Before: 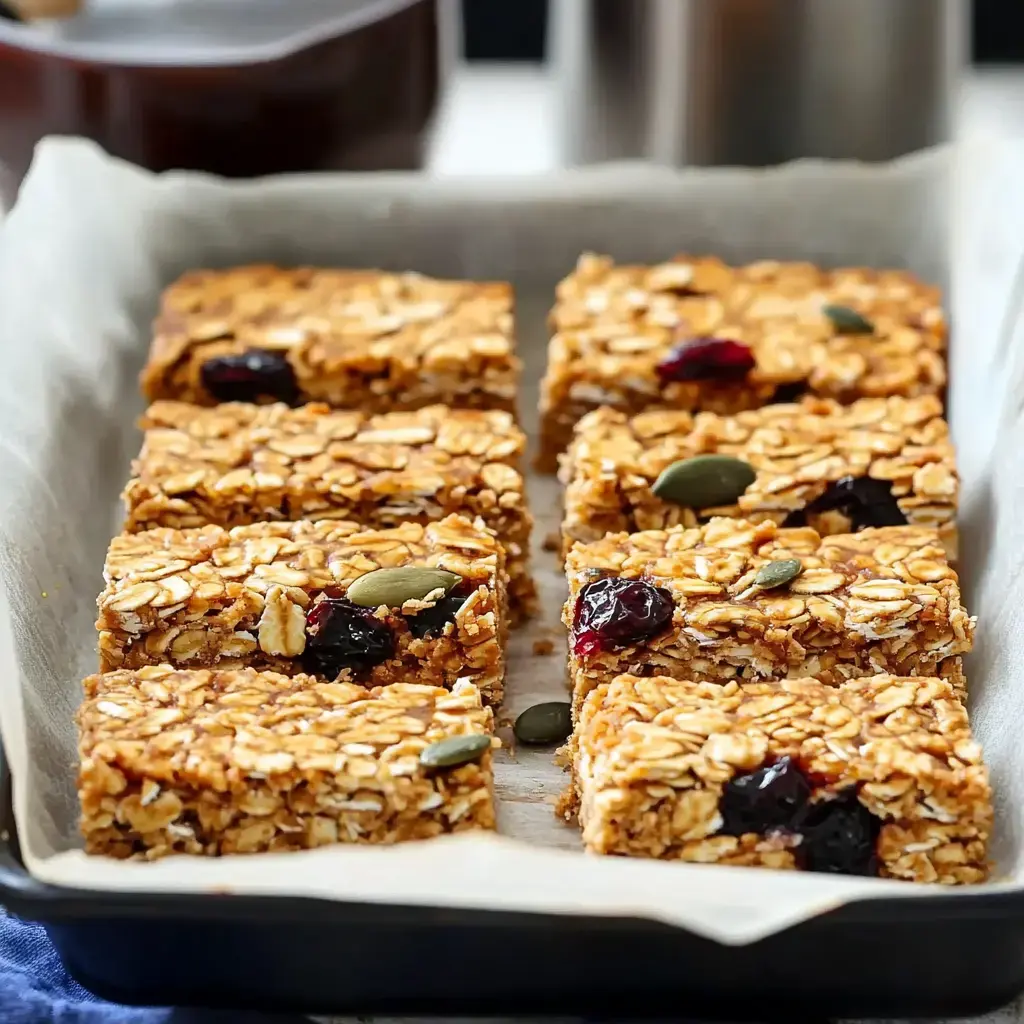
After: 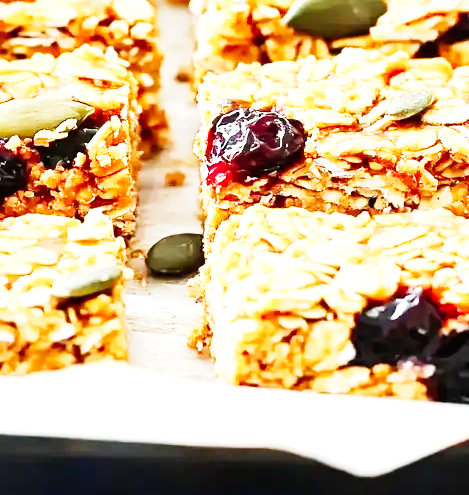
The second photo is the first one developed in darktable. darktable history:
exposure: exposure 1 EV, compensate highlight preservation false
tone equalizer: on, module defaults
color balance rgb: on, module defaults
base curve: curves: ch0 [(0, 0) (0, 0.001) (0.001, 0.001) (0.004, 0.002) (0.007, 0.004) (0.015, 0.013) (0.033, 0.045) (0.052, 0.096) (0.075, 0.17) (0.099, 0.241) (0.163, 0.42) (0.219, 0.55) (0.259, 0.616) (0.327, 0.722) (0.365, 0.765) (0.522, 0.873) (0.547, 0.881) (0.689, 0.919) (0.826, 0.952) (1, 1)], preserve colors none
crop: left 35.976%, top 45.819%, right 18.162%, bottom 5.807%
